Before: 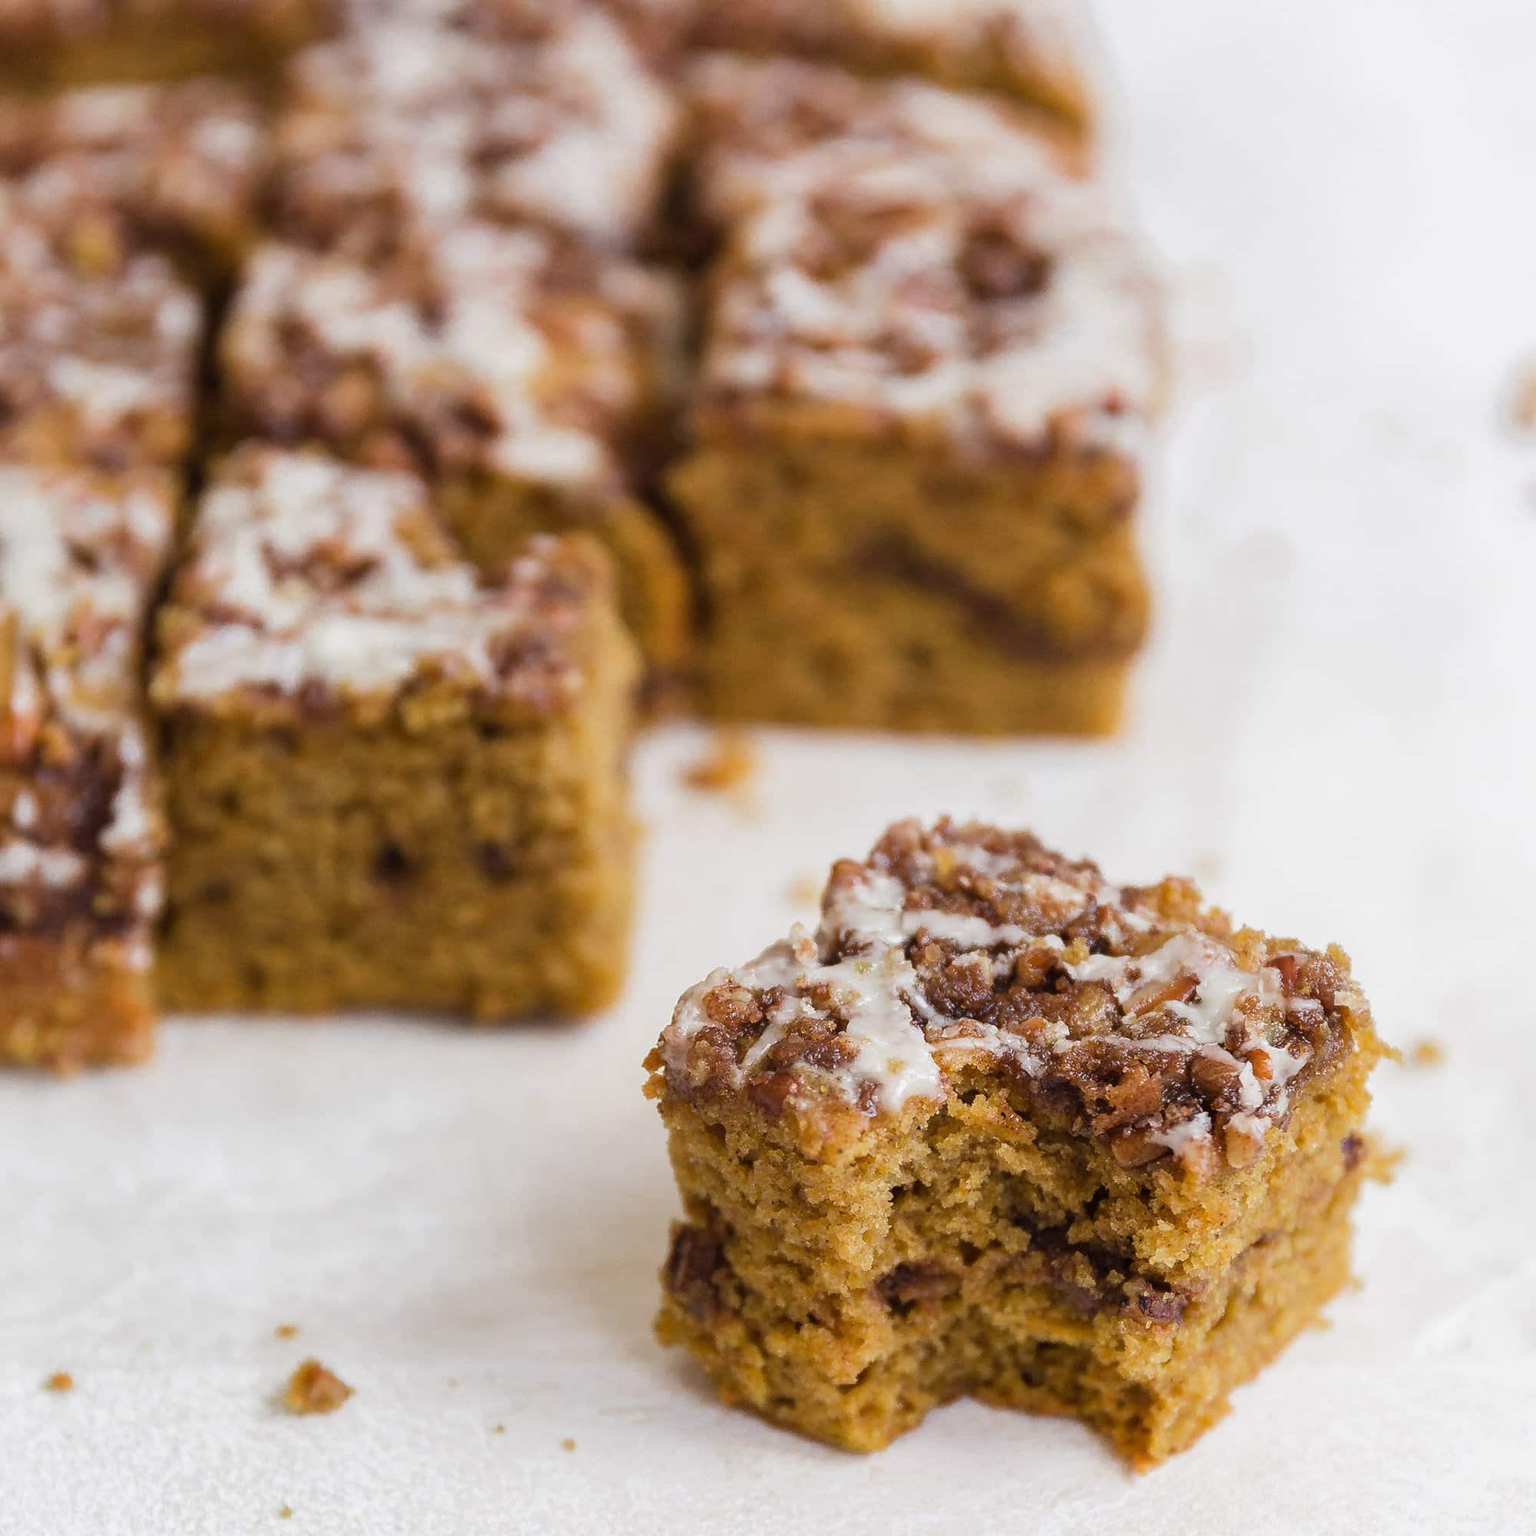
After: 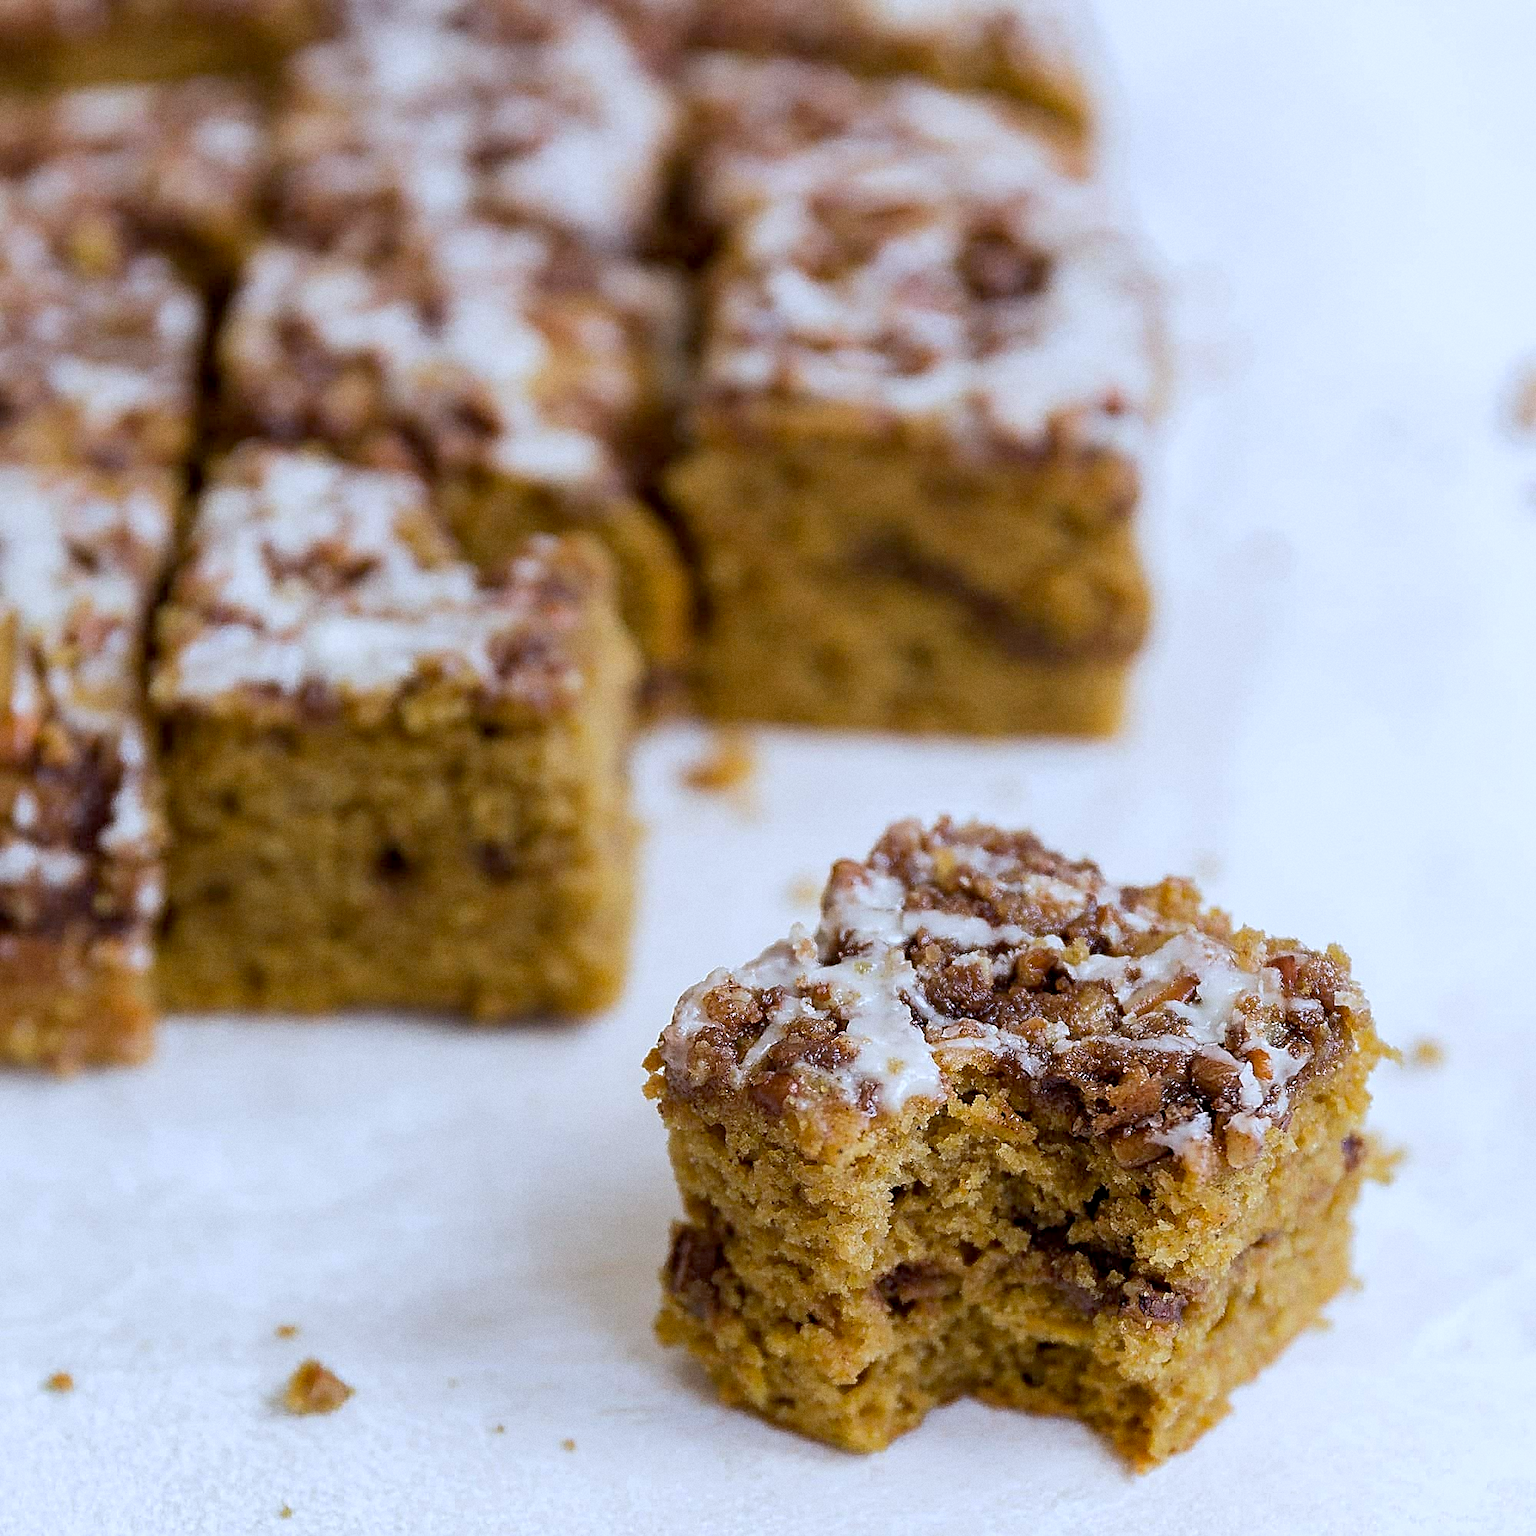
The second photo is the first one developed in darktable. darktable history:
grain: coarseness 0.09 ISO
sharpen: amount 0.75
white balance: red 0.931, blue 1.11
exposure: black level correction 0.007, compensate highlight preservation false
